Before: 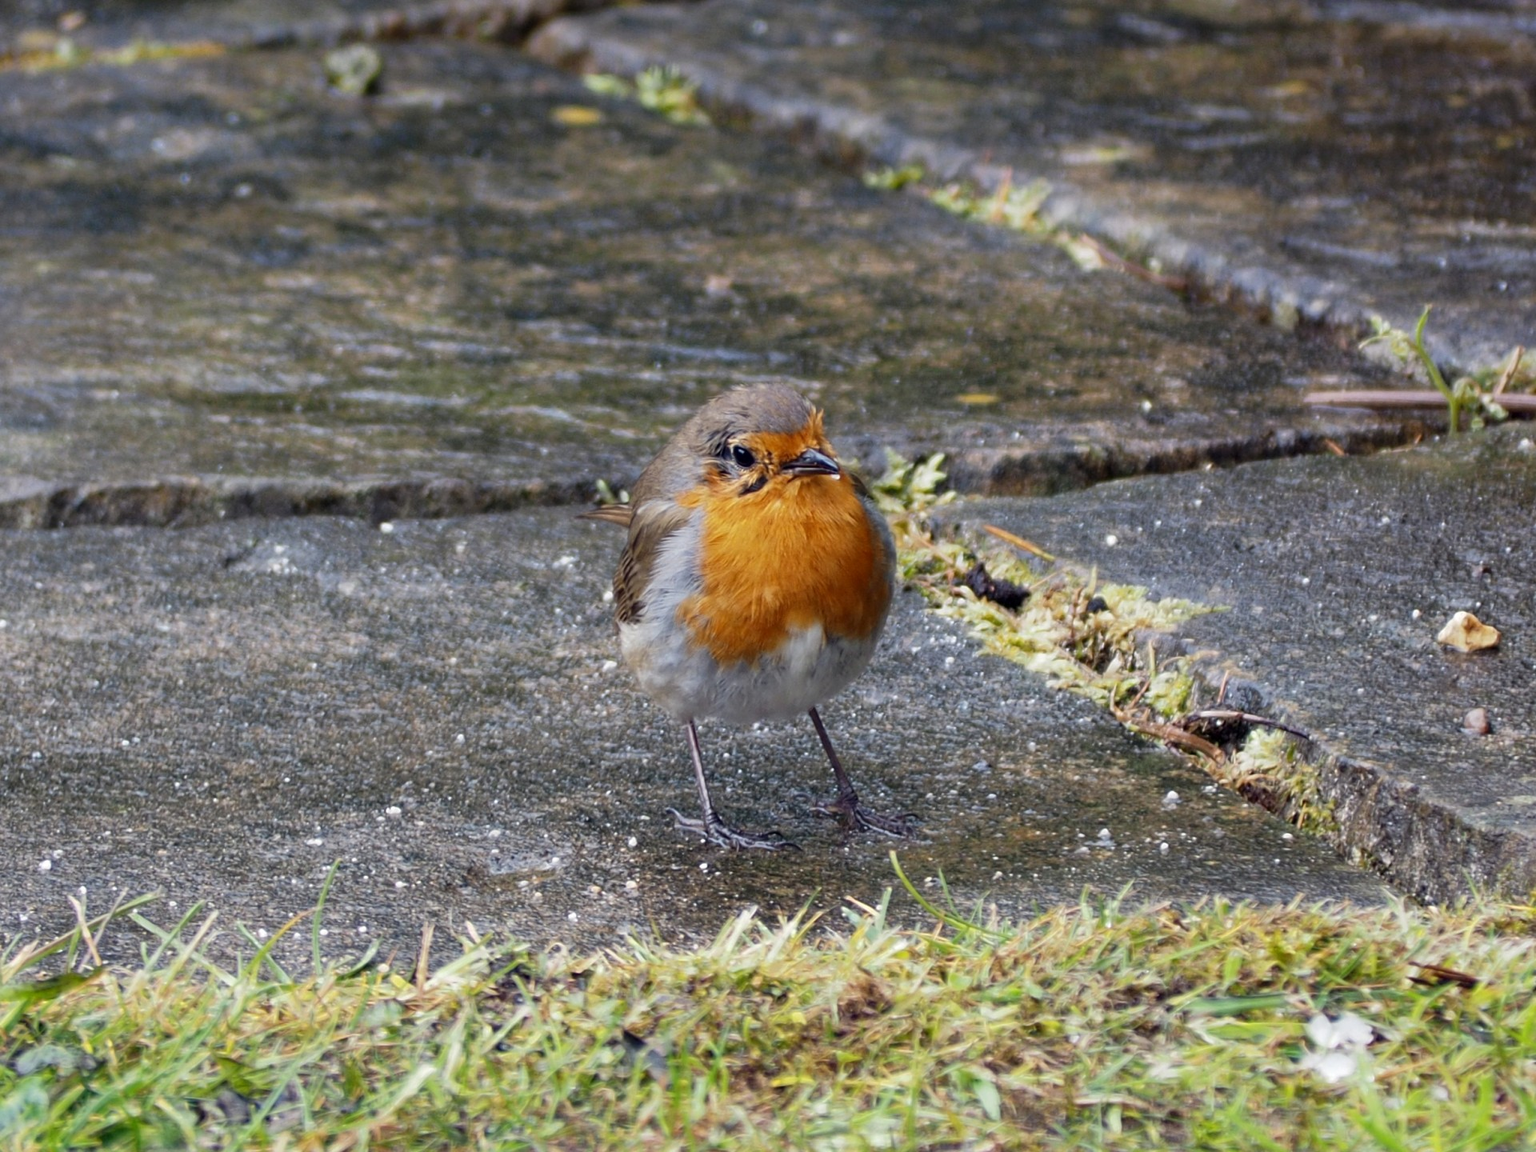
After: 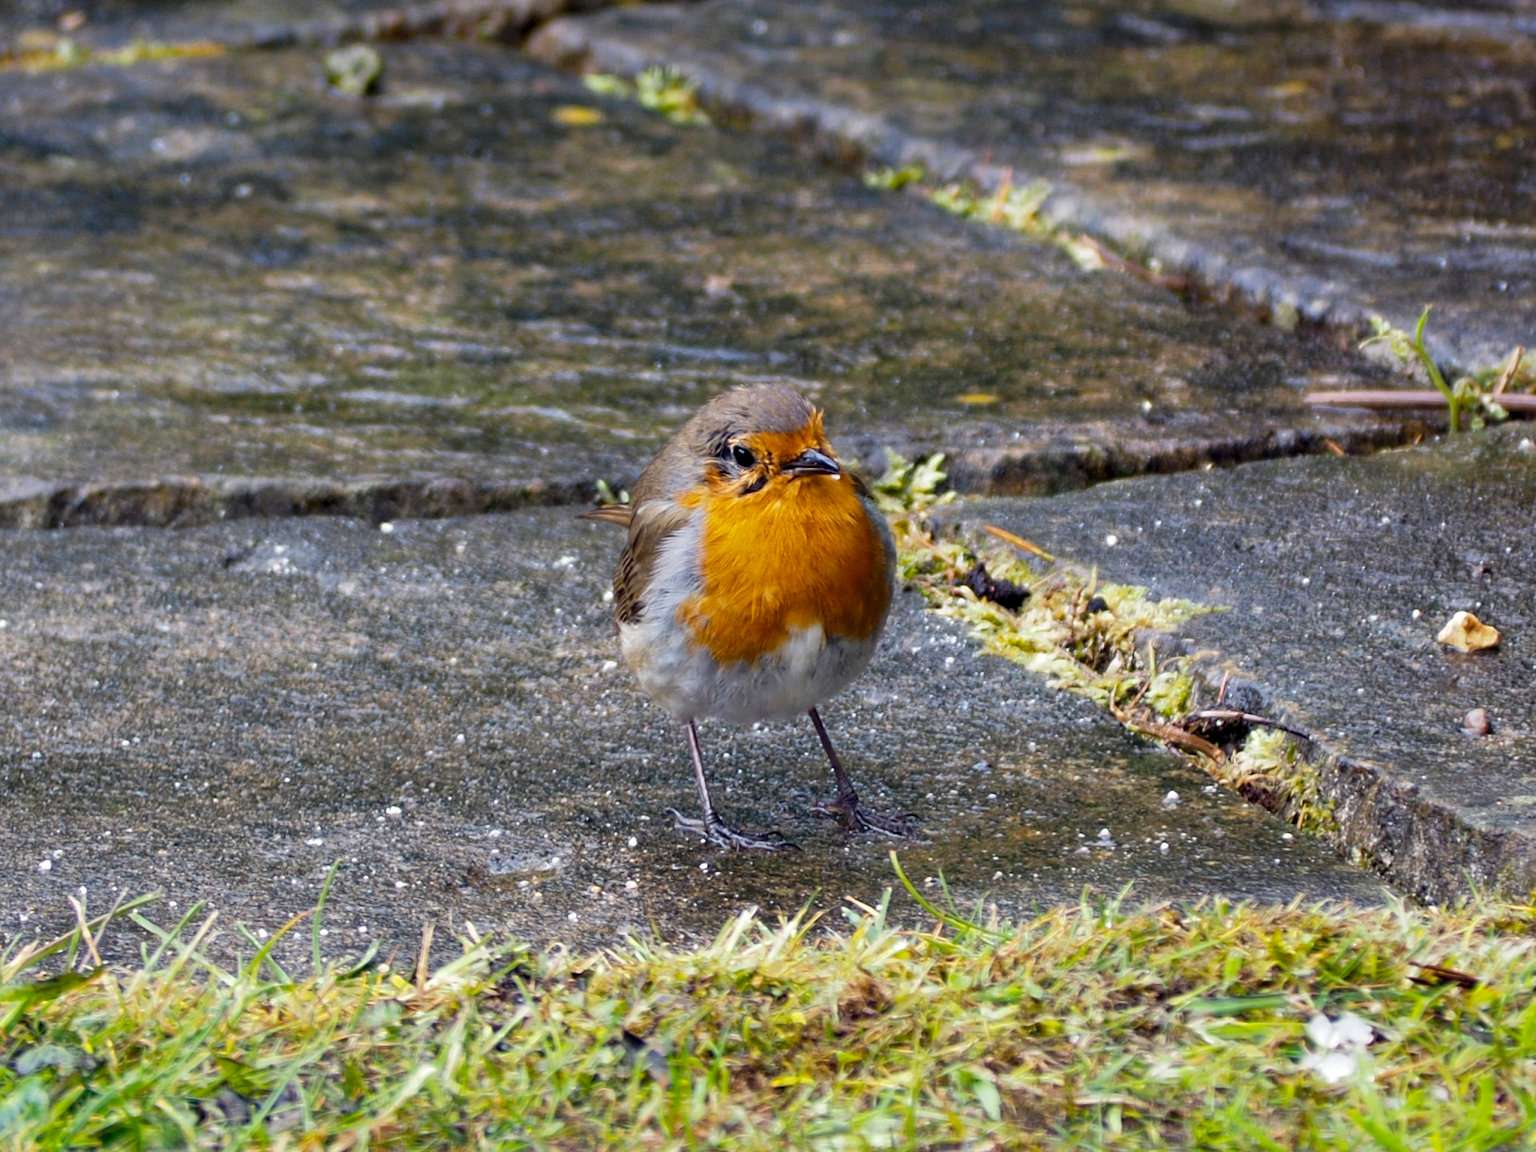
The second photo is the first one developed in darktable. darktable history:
color balance rgb: perceptual saturation grading › global saturation 19.729%, global vibrance 20%
contrast equalizer: y [[0.535, 0.543, 0.548, 0.548, 0.542, 0.532], [0.5 ×6], [0.5 ×6], [0 ×6], [0 ×6]], mix 0.57
